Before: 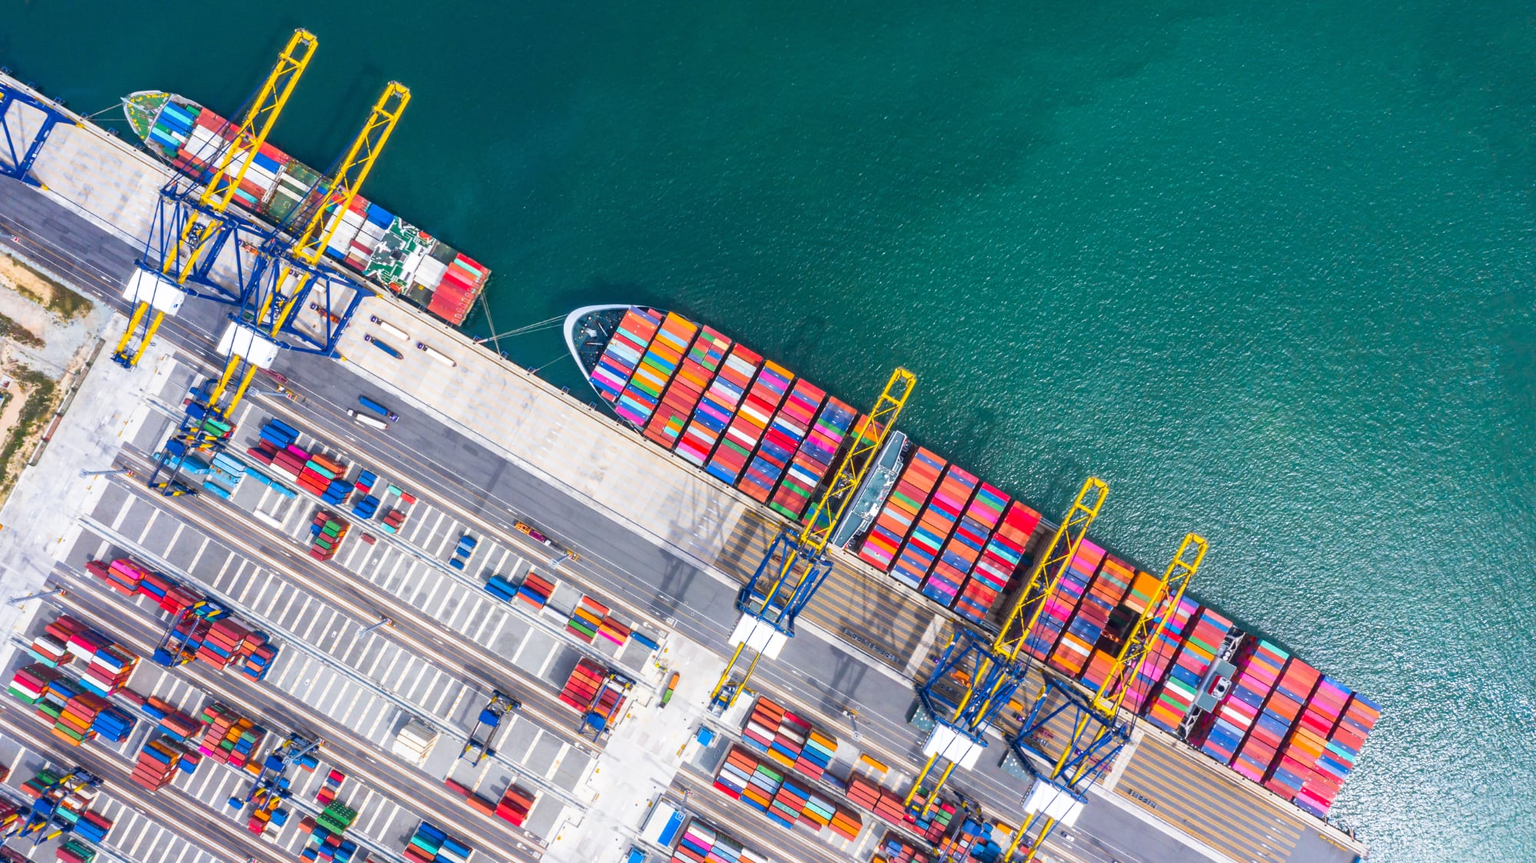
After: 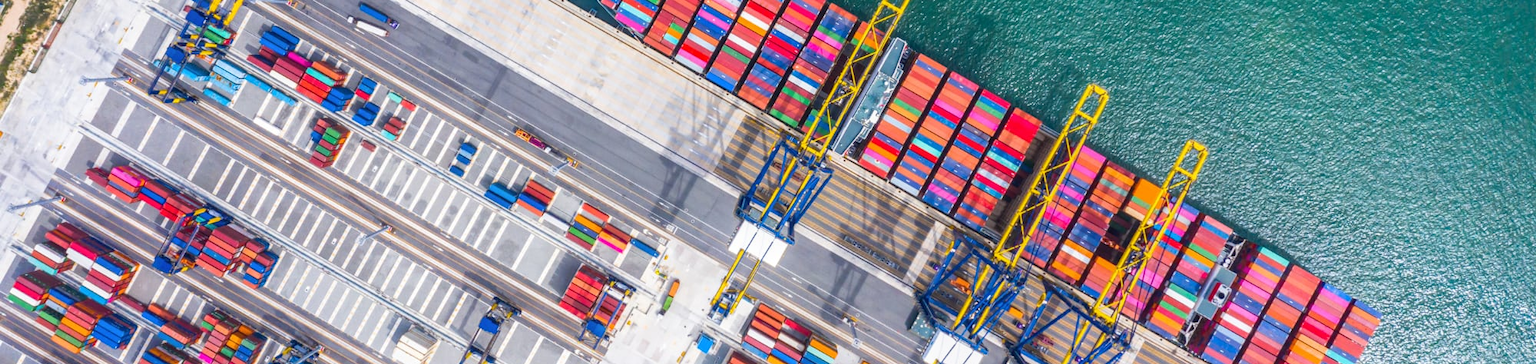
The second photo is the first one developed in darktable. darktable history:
crop: top 45.554%, bottom 12.217%
contrast brightness saturation: contrast 0.053
local contrast: detail 109%
